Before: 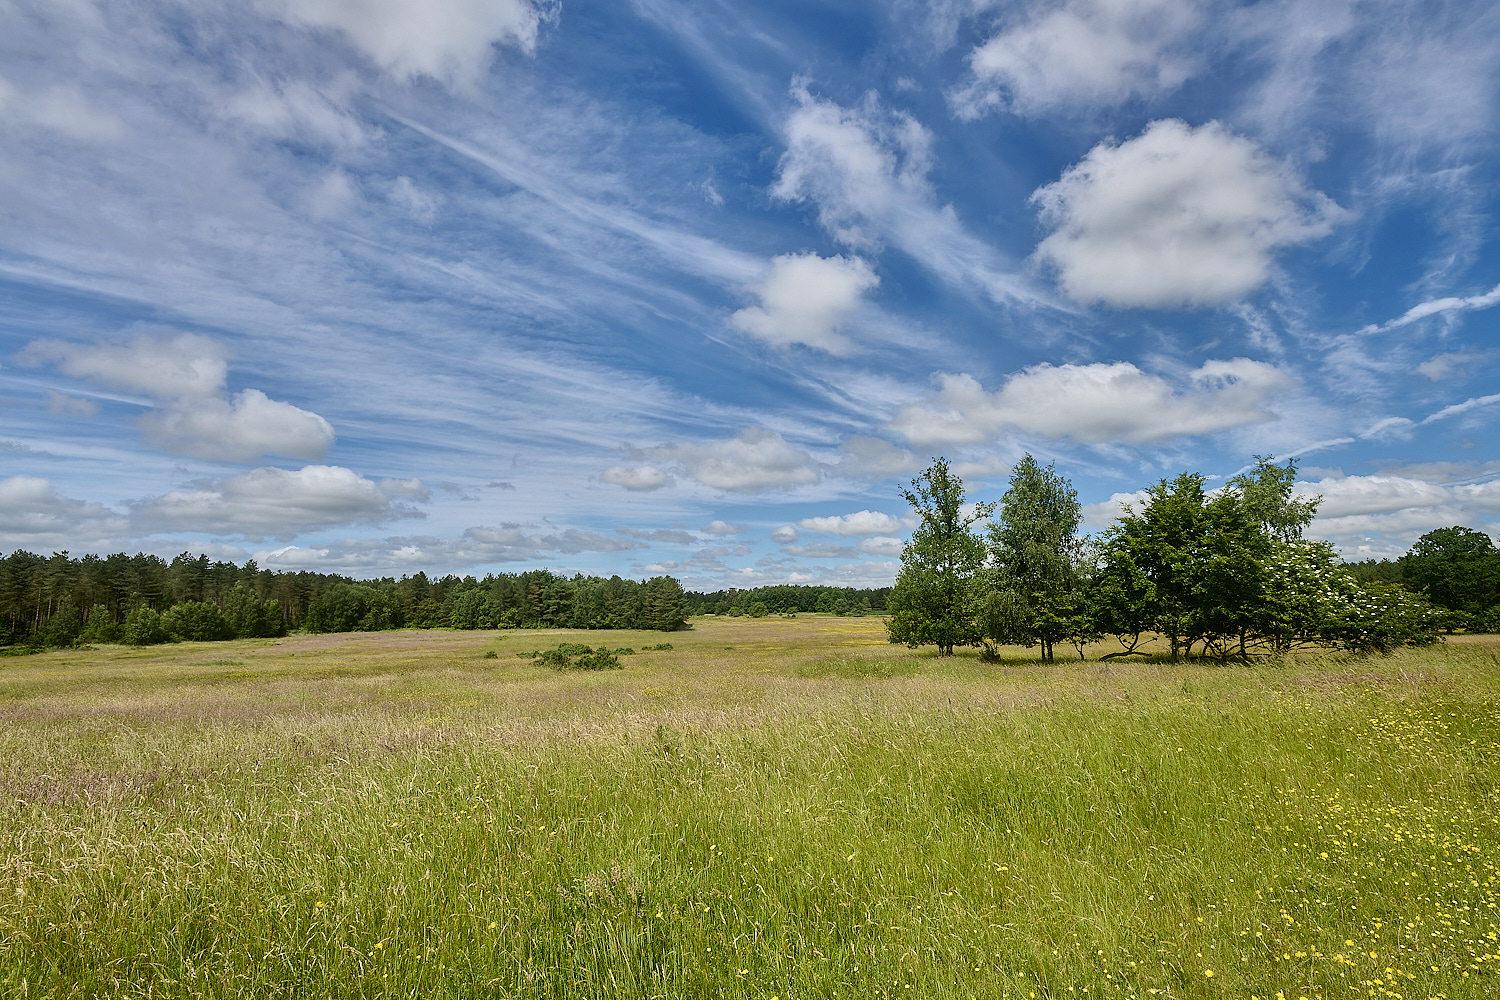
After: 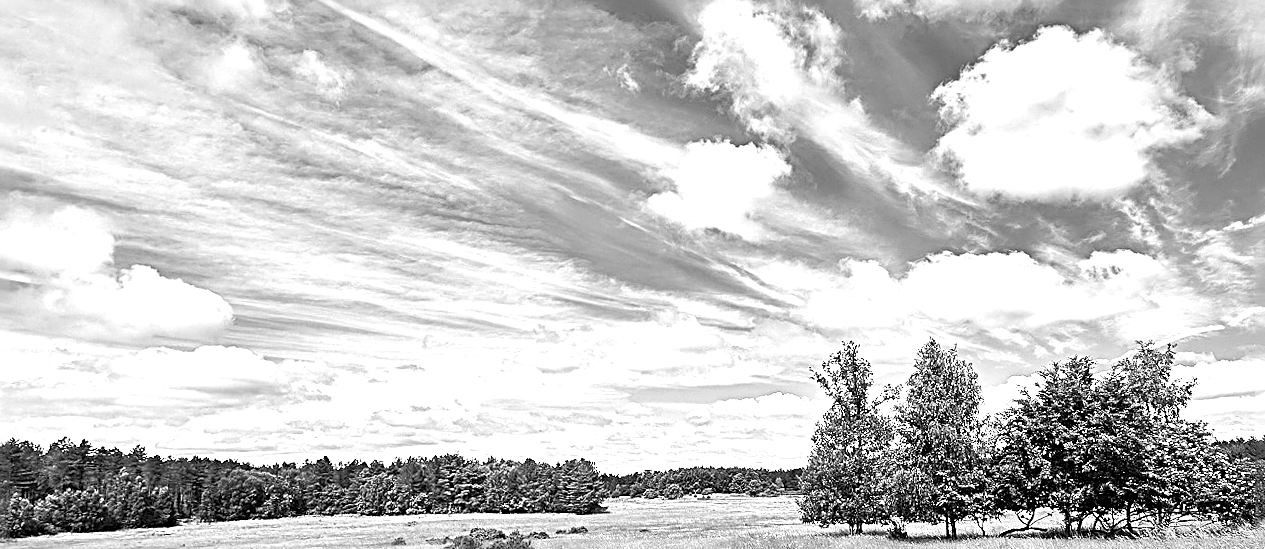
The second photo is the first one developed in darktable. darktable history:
crop and rotate: left 9.345%, top 7.22%, right 4.982%, bottom 32.331%
shadows and highlights: shadows 37.27, highlights -28.18, soften with gaussian
sharpen: radius 3.69, amount 0.928
color balance rgb: perceptual saturation grading › global saturation 20%, global vibrance 20%
rotate and perspective: rotation -0.013°, lens shift (vertical) -0.027, lens shift (horizontal) 0.178, crop left 0.016, crop right 0.989, crop top 0.082, crop bottom 0.918
tone equalizer: on, module defaults
monochrome: on, module defaults
exposure: black level correction 0, exposure 1.4 EV, compensate highlight preservation false
